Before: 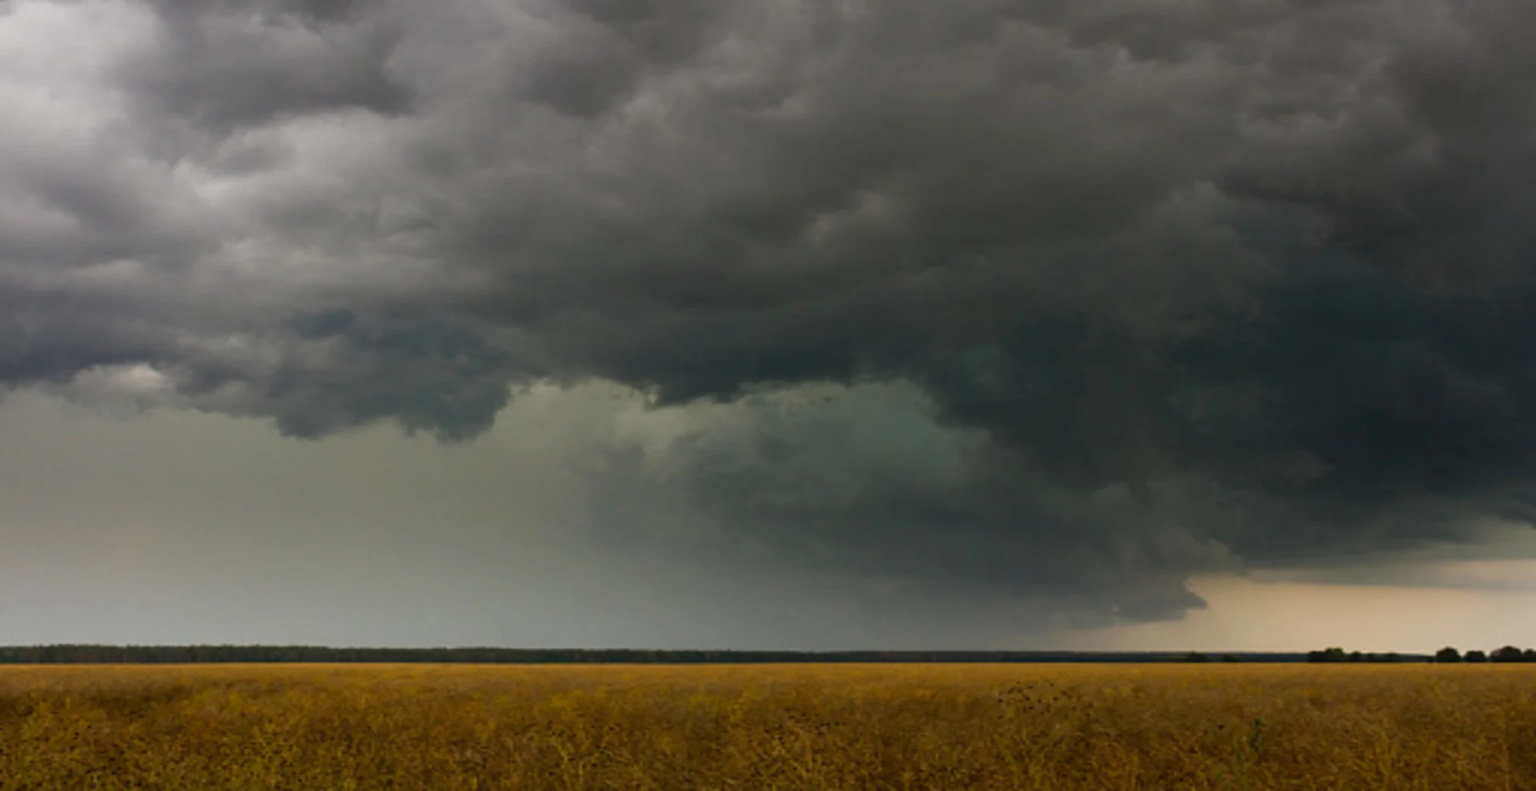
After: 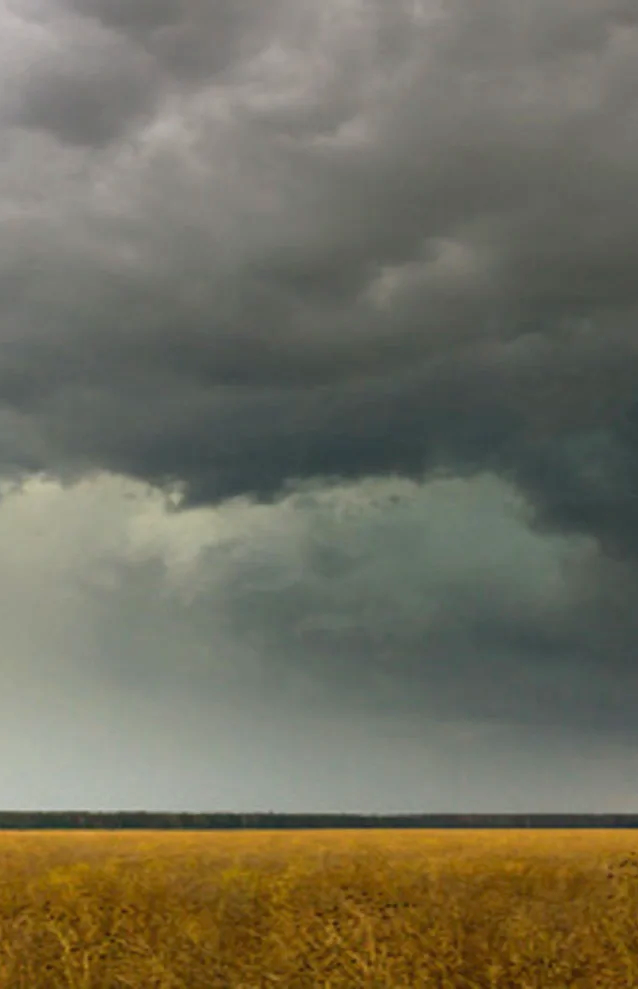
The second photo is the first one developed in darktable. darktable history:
crop: left 33.36%, right 33.36%
exposure: black level correction 0, exposure 0.953 EV, compensate exposure bias true, compensate highlight preservation false
